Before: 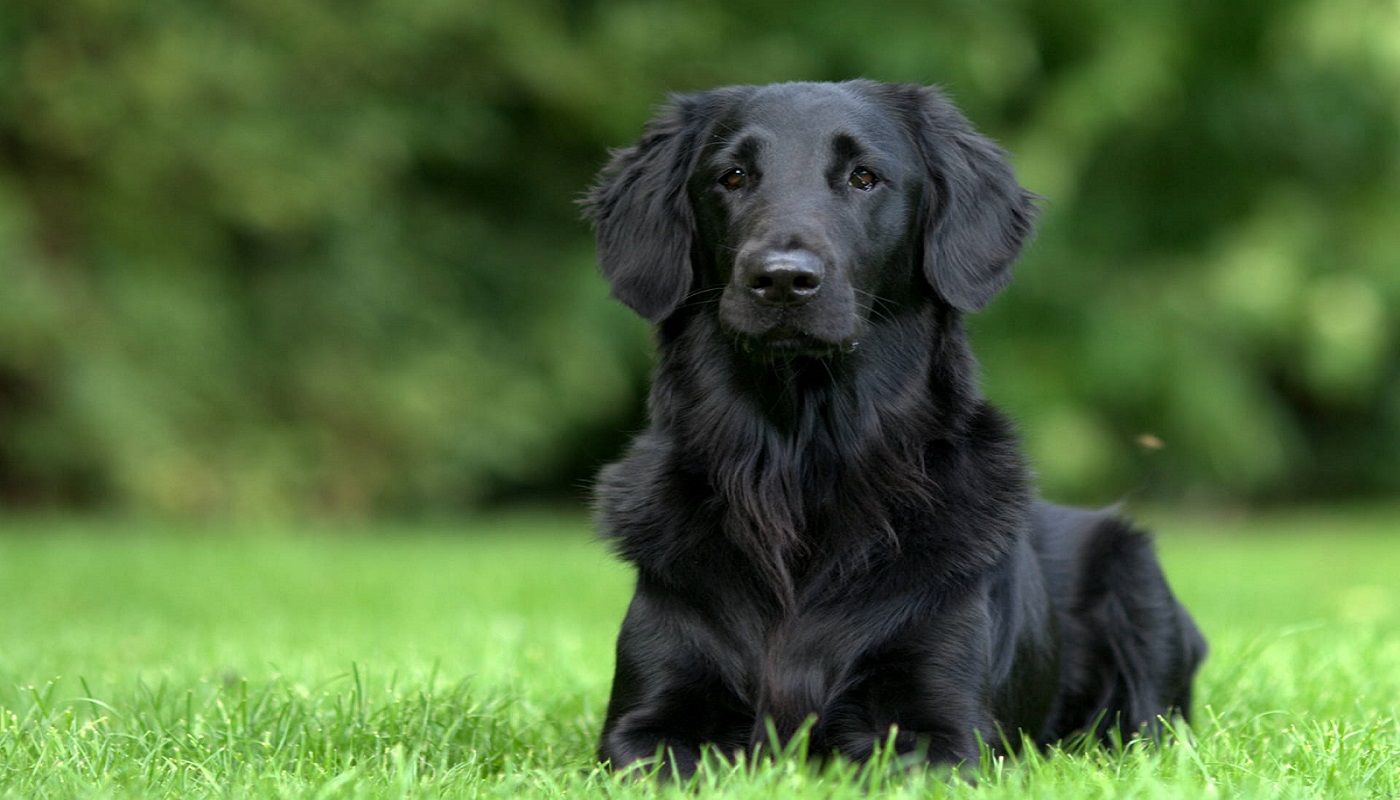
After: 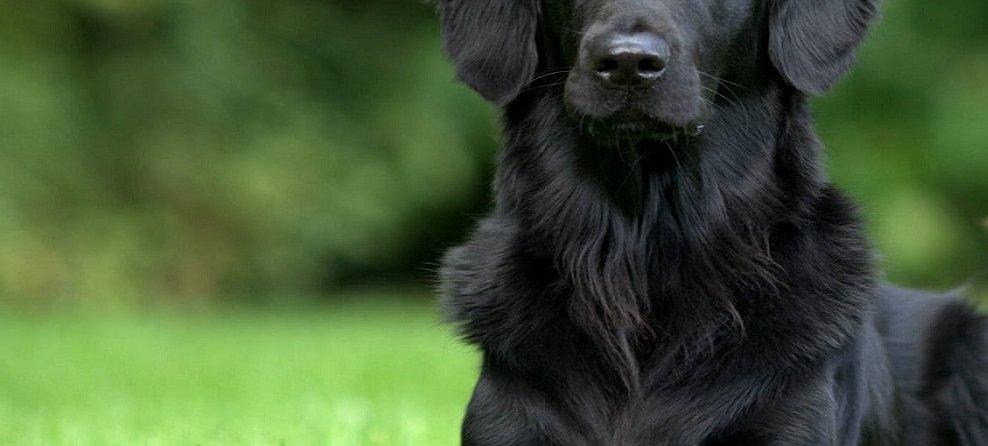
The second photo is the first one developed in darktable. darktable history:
crop: left 11.142%, top 27.142%, right 18.235%, bottom 17.009%
sharpen: radius 1.277, amount 0.302, threshold 0.151
